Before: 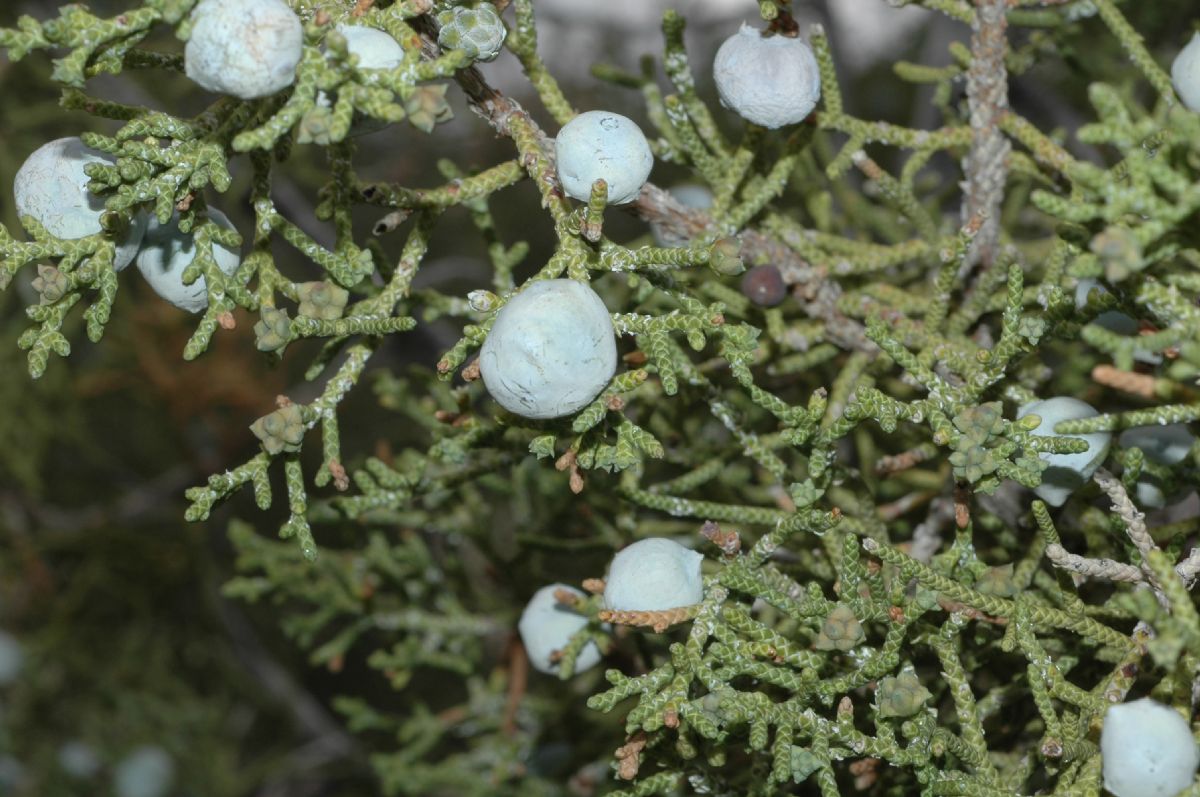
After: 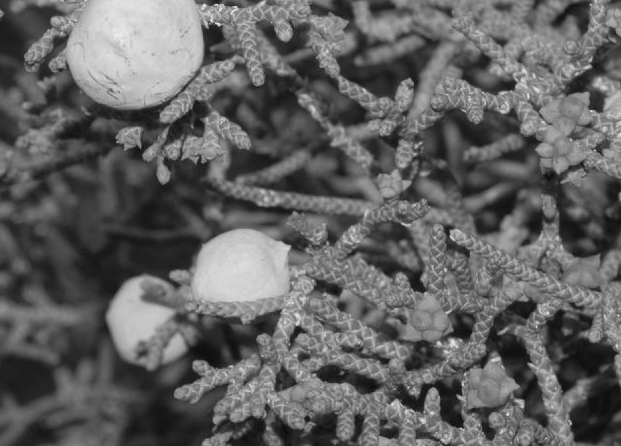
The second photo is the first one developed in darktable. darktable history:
color contrast: green-magenta contrast 0, blue-yellow contrast 0
color balance rgb: perceptual saturation grading › global saturation 20%, global vibrance 10%
crop: left 34.479%, top 38.822%, right 13.718%, bottom 5.172%
